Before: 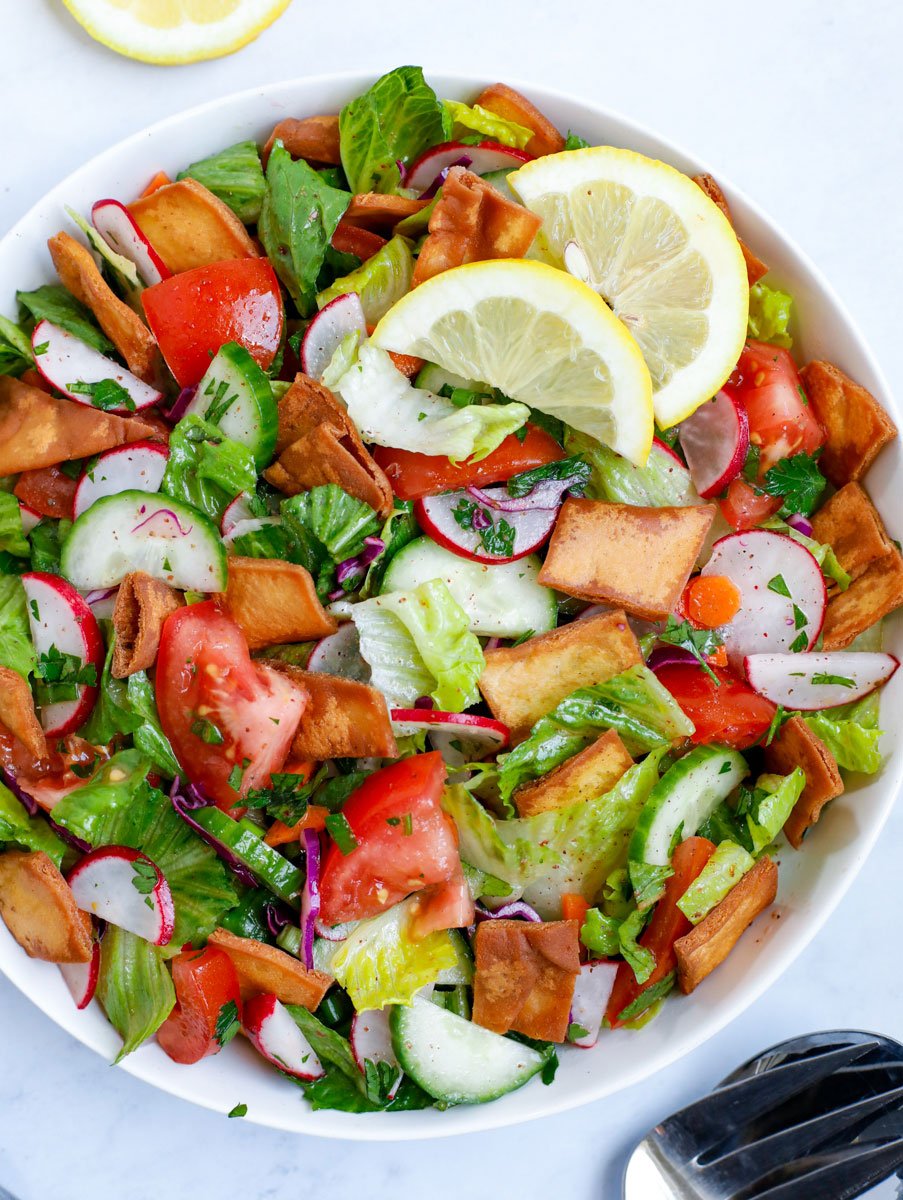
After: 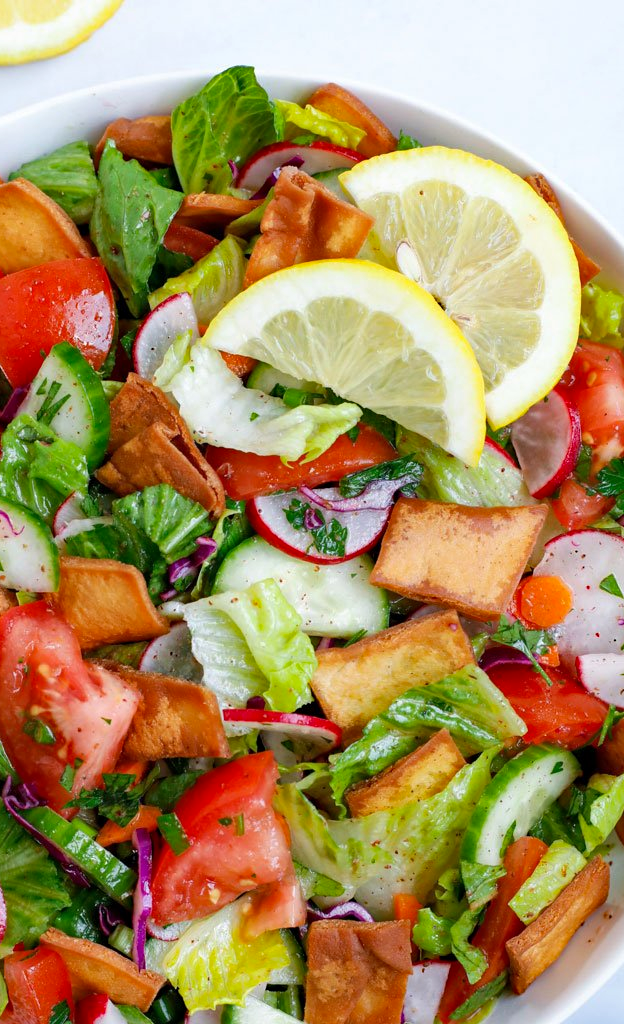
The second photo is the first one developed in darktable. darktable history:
haze removal: compatibility mode true, adaptive false
crop: left 18.713%, right 12.169%, bottom 14.362%
